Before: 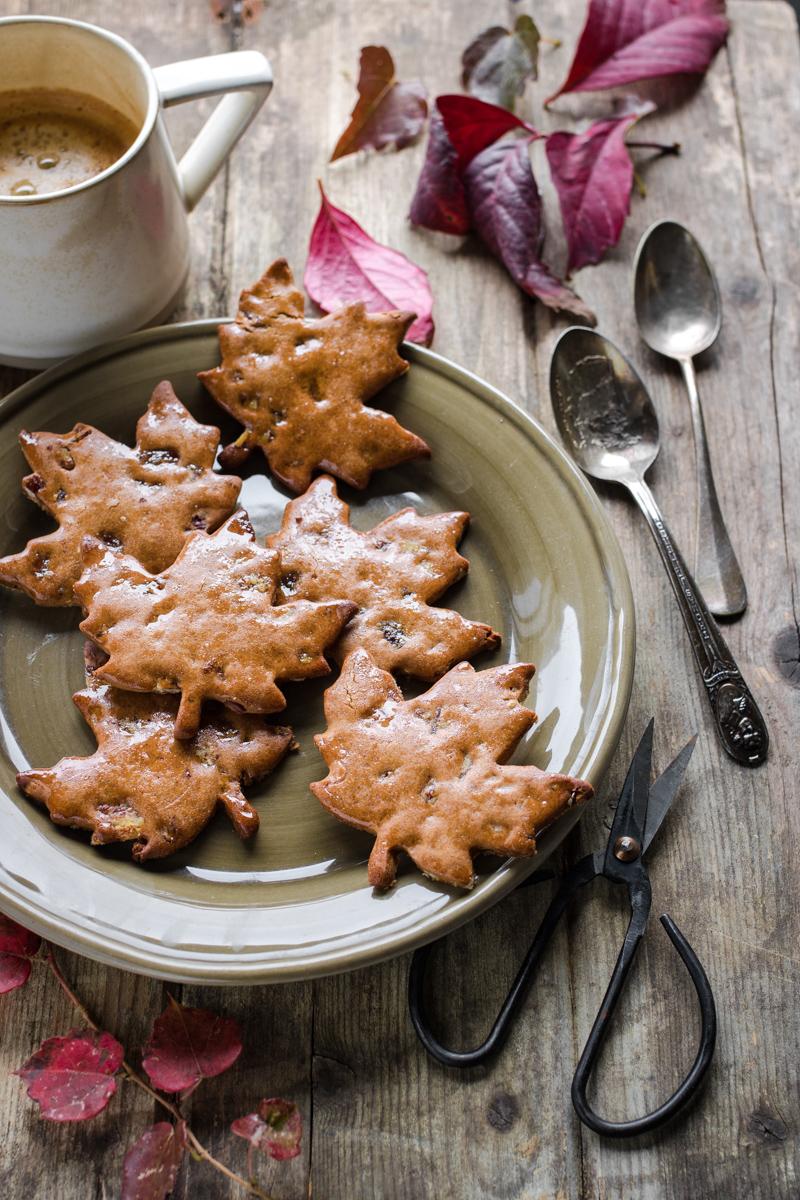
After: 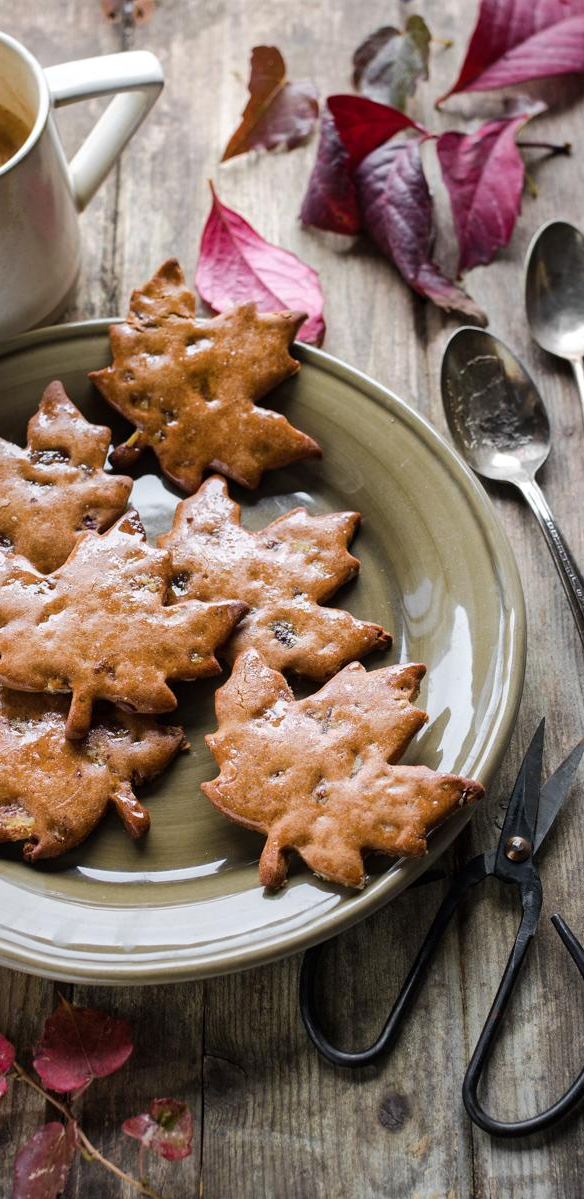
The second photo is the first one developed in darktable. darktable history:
crop: left 13.653%, right 13.278%
